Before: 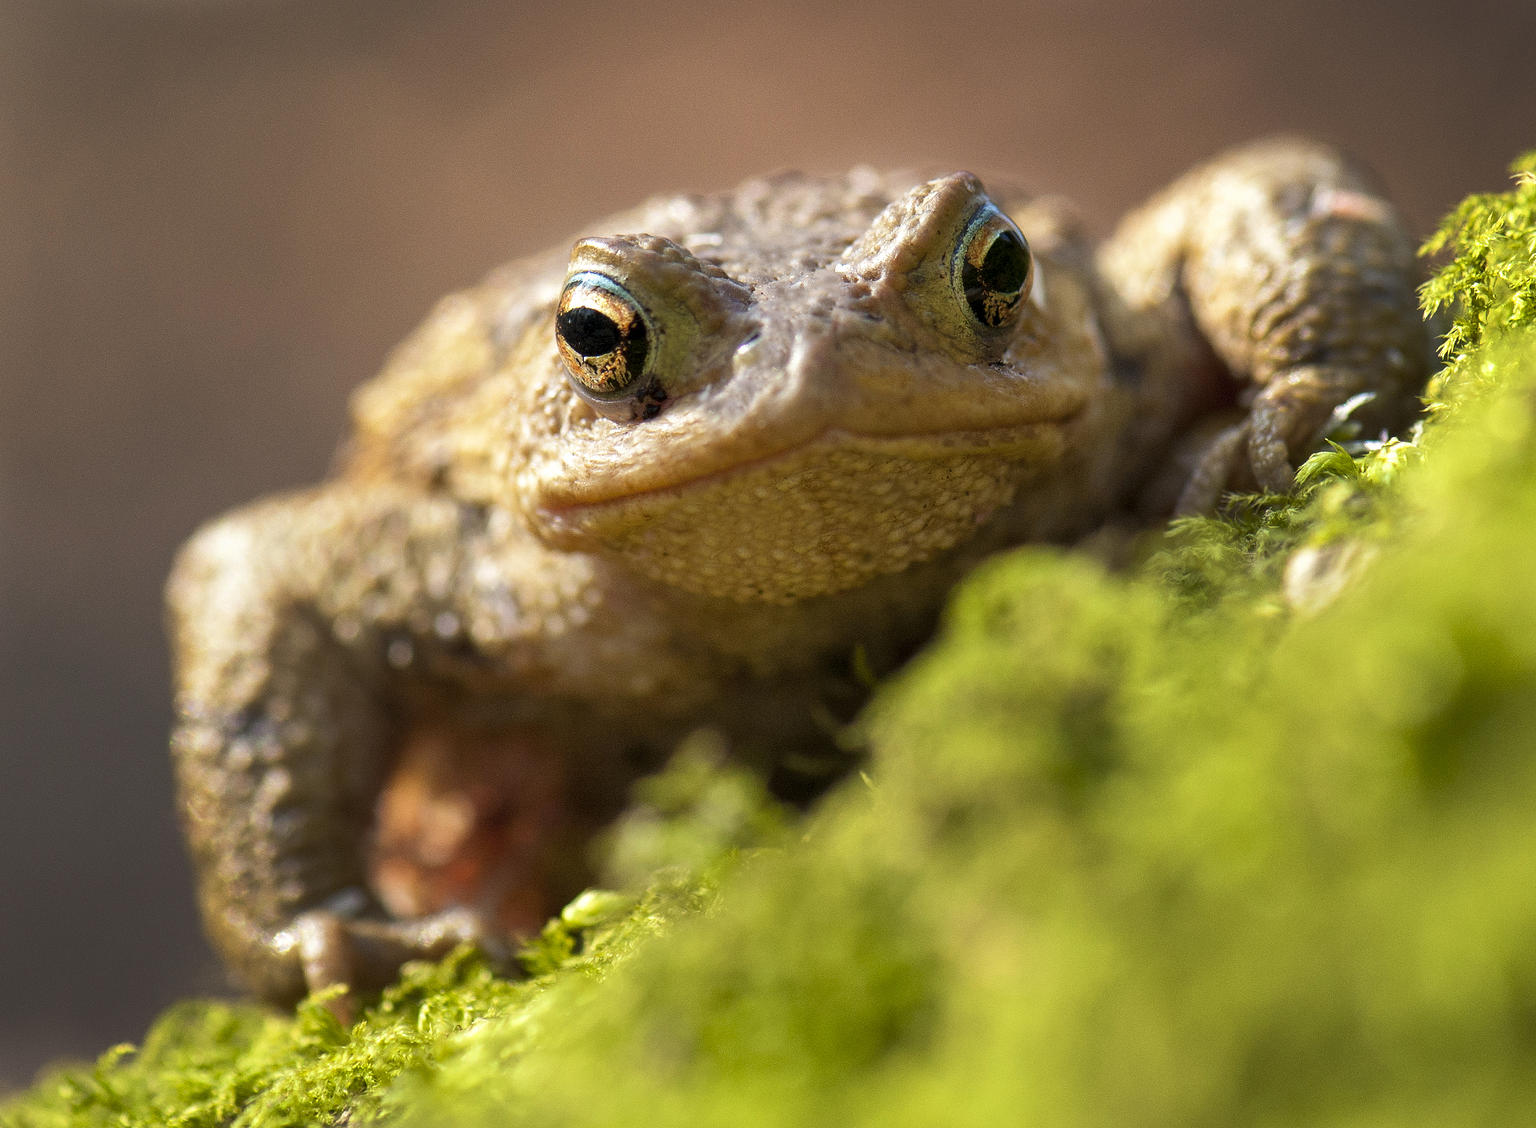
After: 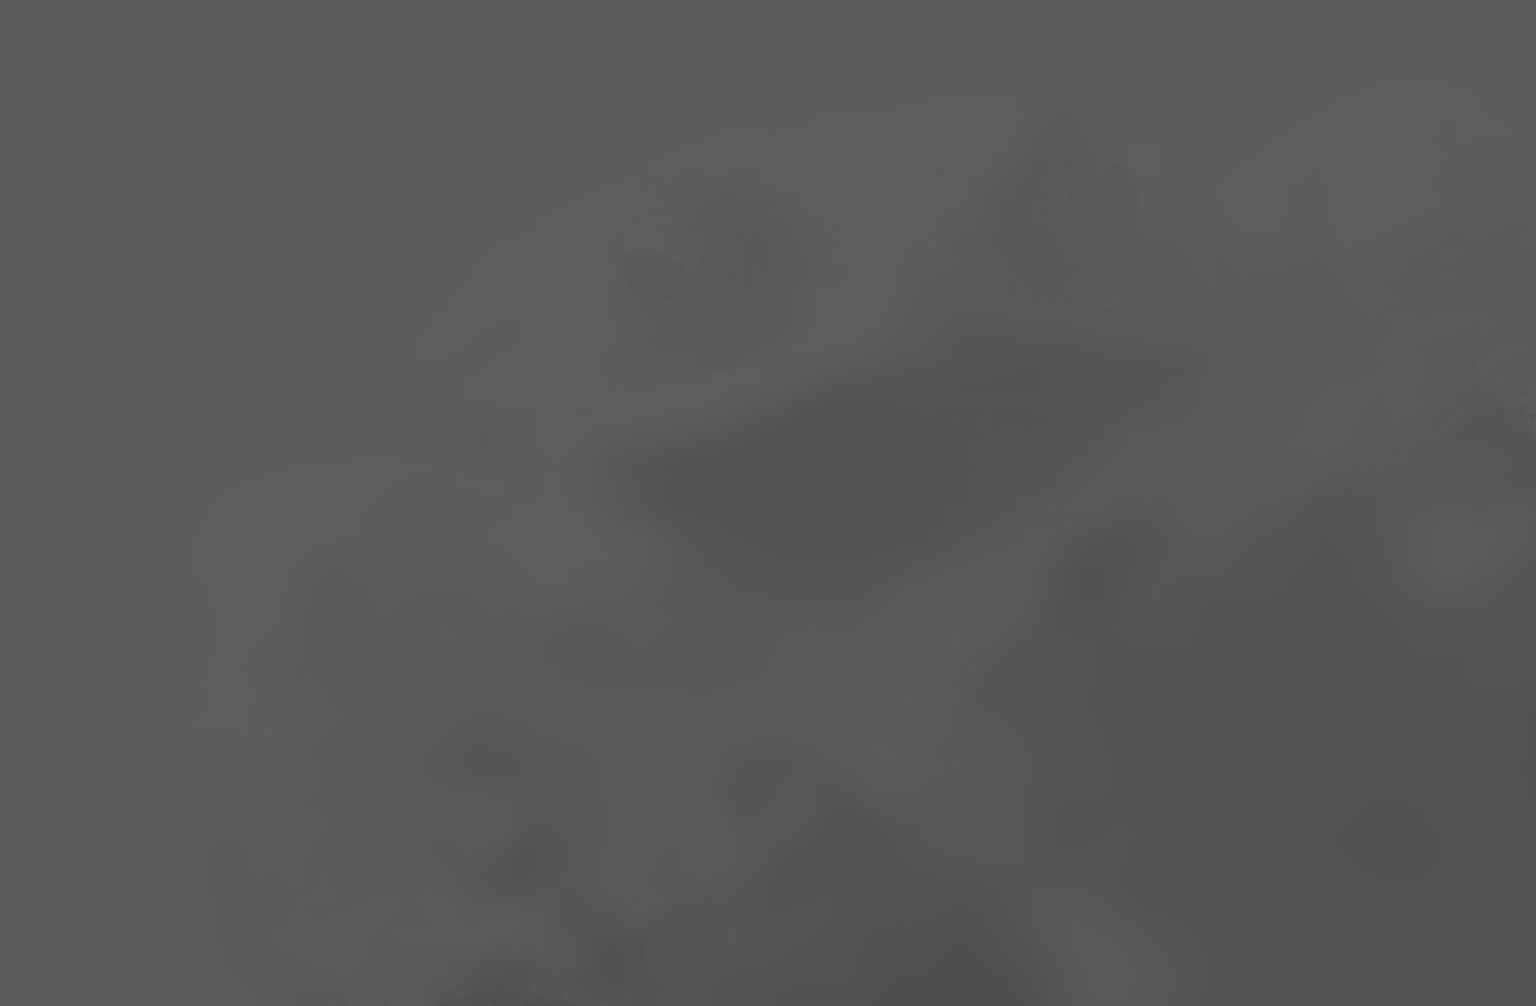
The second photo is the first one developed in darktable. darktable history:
rgb levels: preserve colors sum RGB, levels [[0.038, 0.433, 0.934], [0, 0.5, 1], [0, 0.5, 1]]
contrast brightness saturation: contrast -0.99, brightness -0.17, saturation 0.75
crop: top 7.49%, right 9.717%, bottom 11.943%
base curve: curves: ch0 [(0, 0.003) (0.001, 0.002) (0.006, 0.004) (0.02, 0.022) (0.048, 0.086) (0.094, 0.234) (0.162, 0.431) (0.258, 0.629) (0.385, 0.8) (0.548, 0.918) (0.751, 0.988) (1, 1)], preserve colors none
monochrome: on, module defaults
local contrast: on, module defaults
